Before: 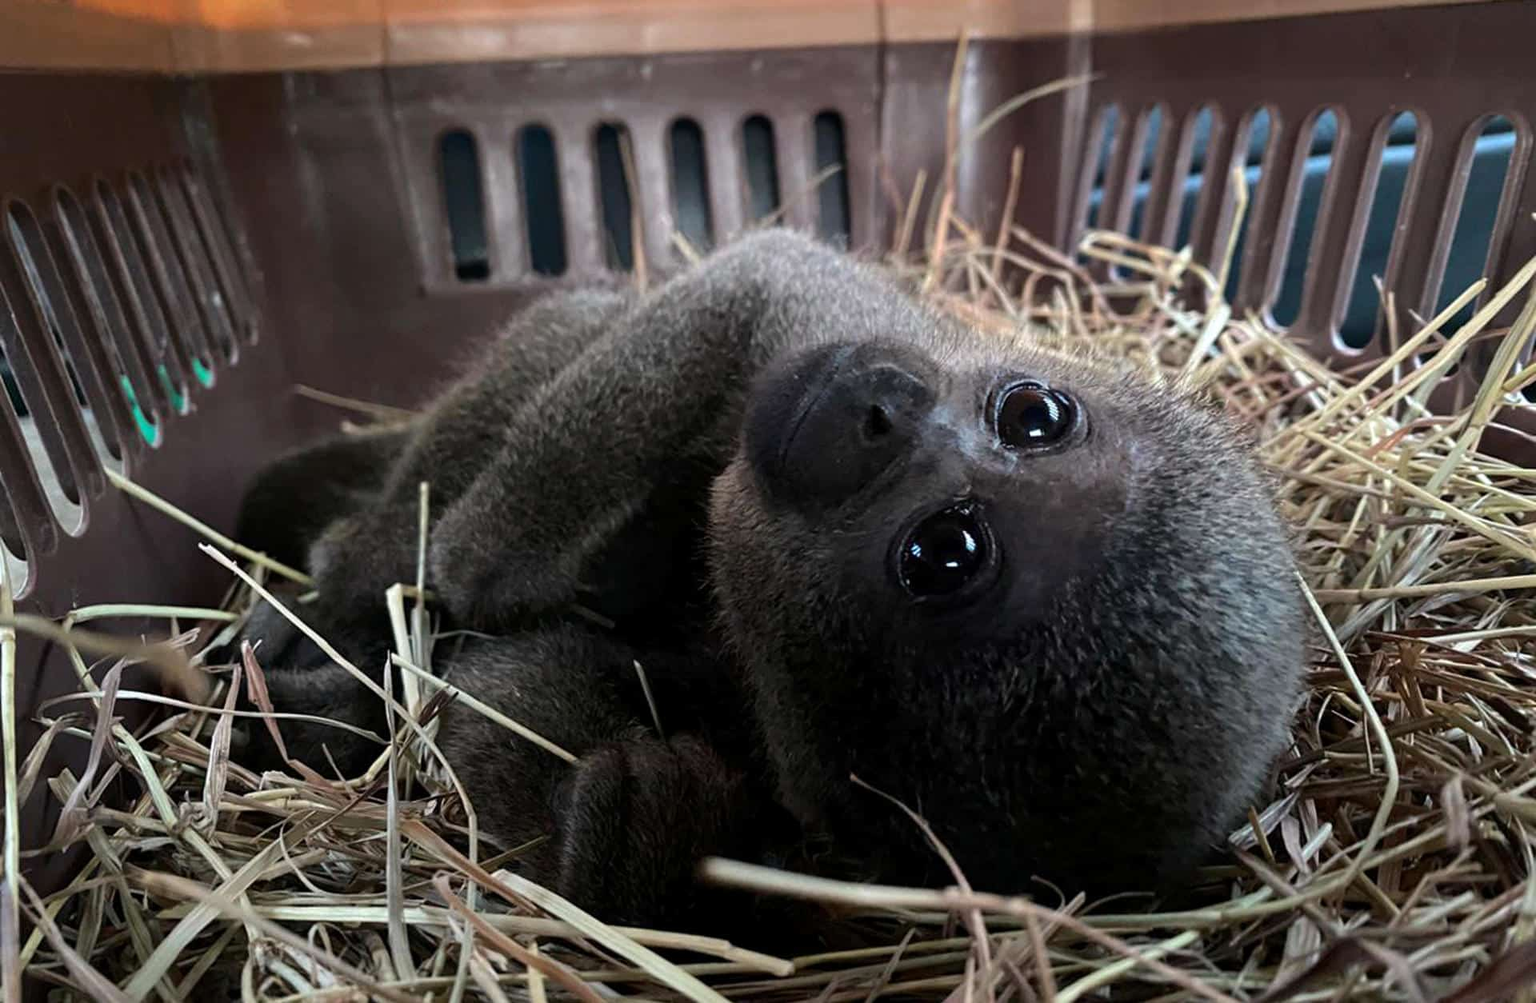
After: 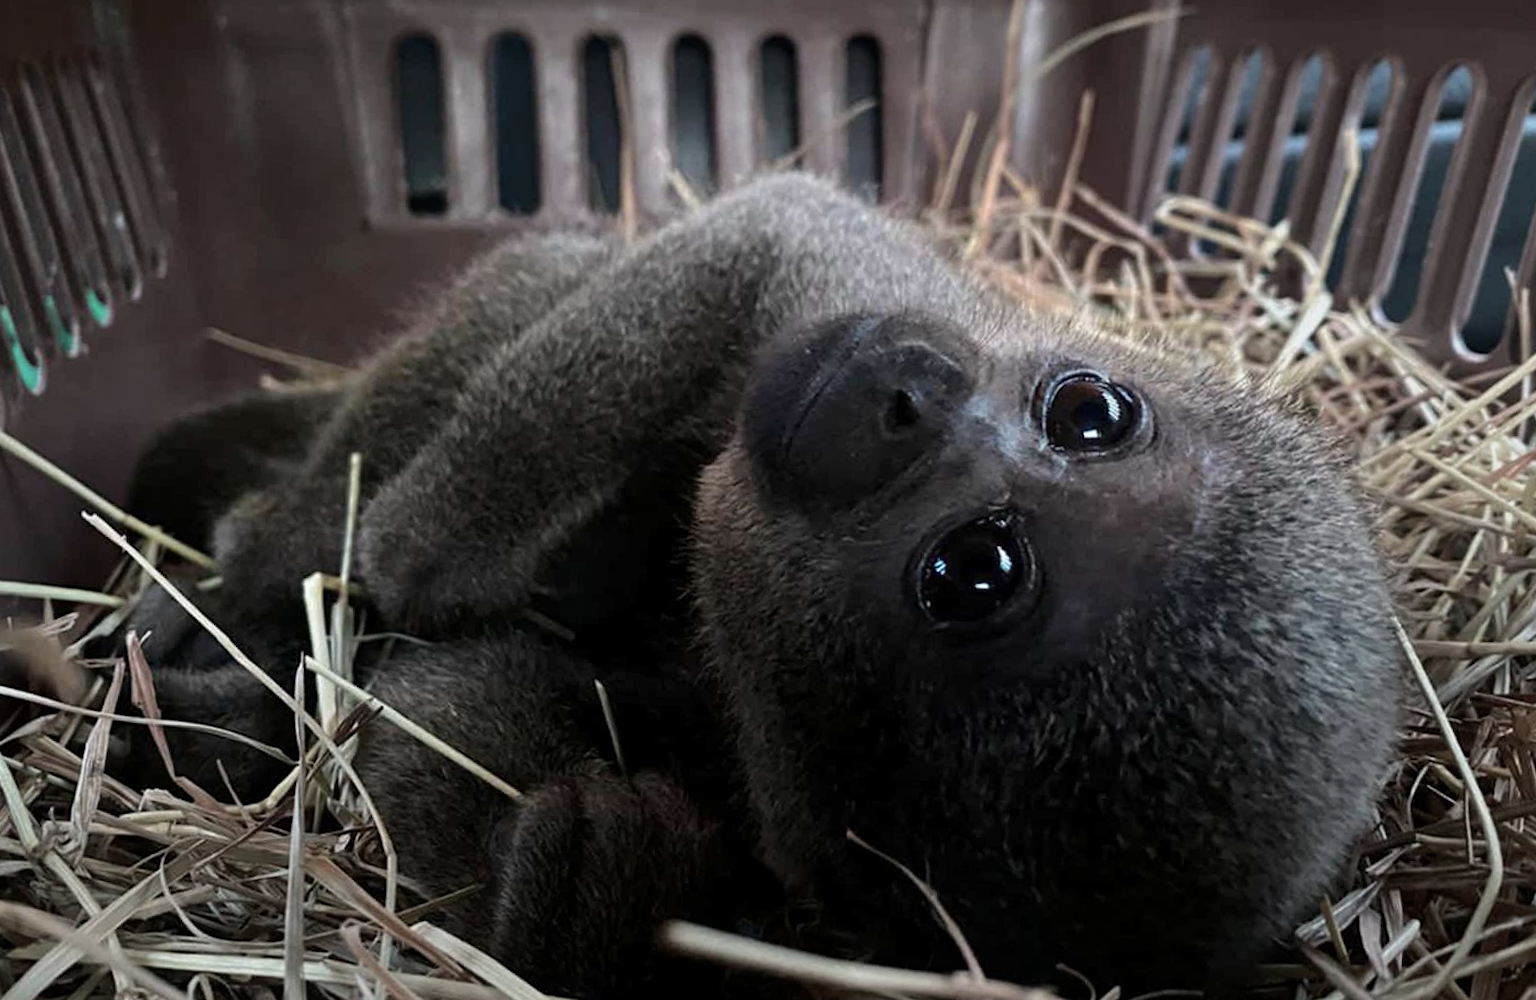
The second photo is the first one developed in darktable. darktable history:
levels: white 99.96%
vignetting: fall-off start 49.24%, brightness -0.178, saturation -0.312, center (-0.122, -0.01), automatic ratio true, width/height ratio 1.294
crop and rotate: angle -3.11°, left 5.034%, top 5.212%, right 4.675%, bottom 4.77%
